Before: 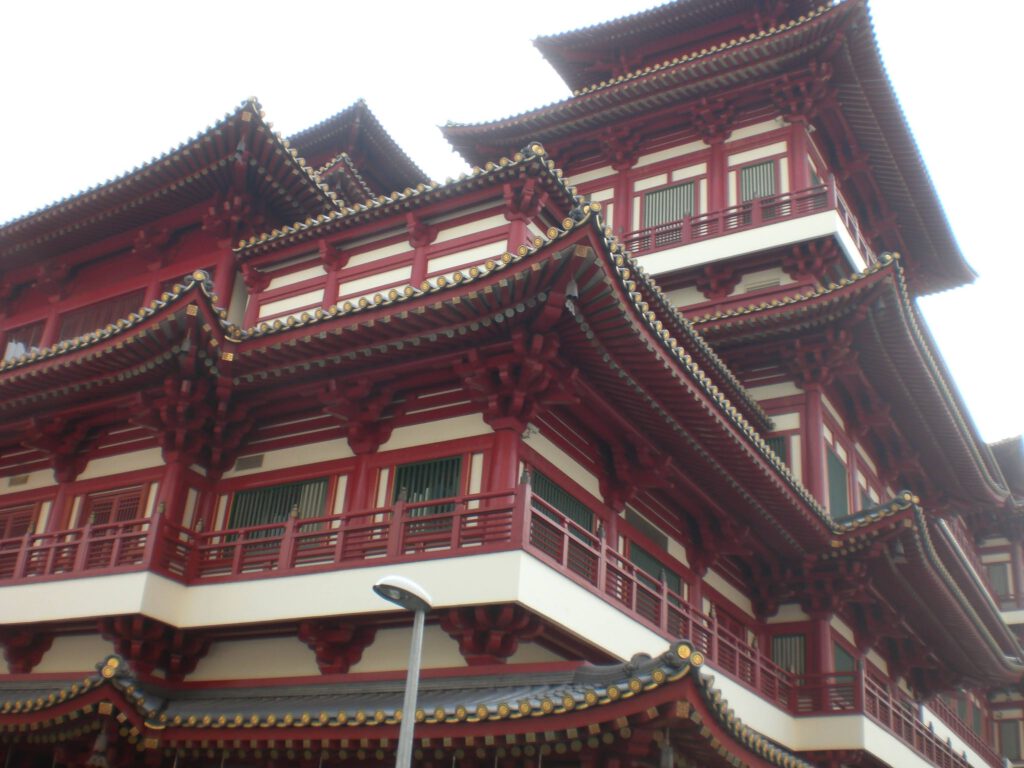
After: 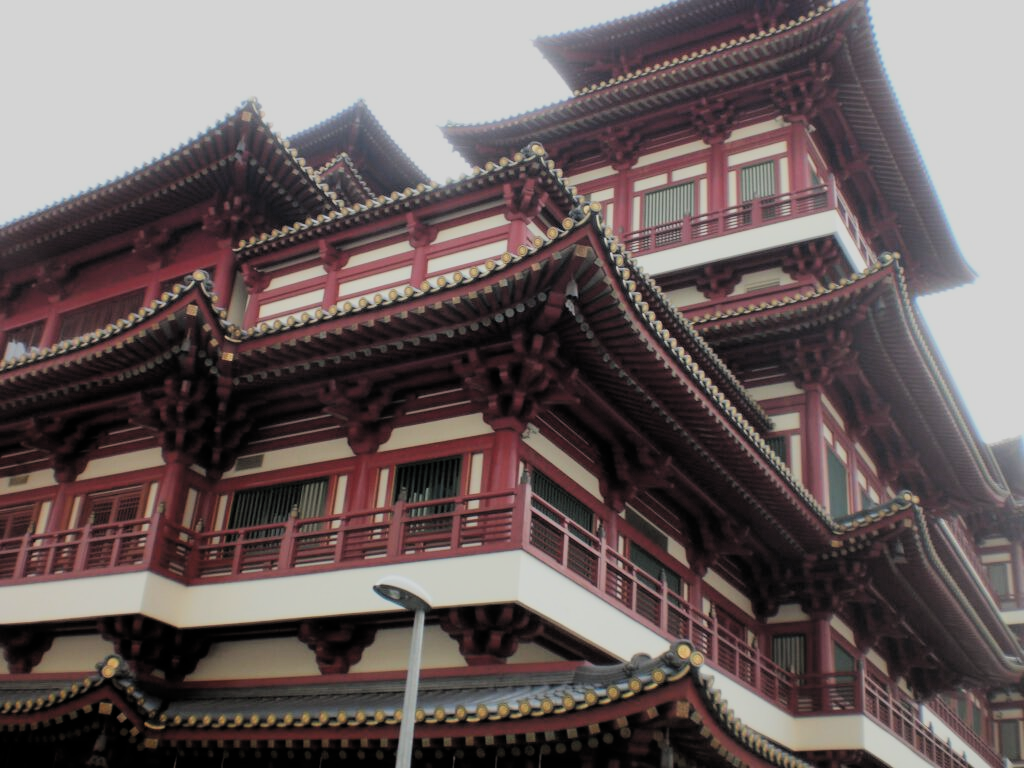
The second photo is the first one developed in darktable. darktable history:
filmic rgb: black relative exposure -4.23 EV, white relative exposure 5.16 EV, hardness 2.16, contrast 1.161, color science v4 (2020)
